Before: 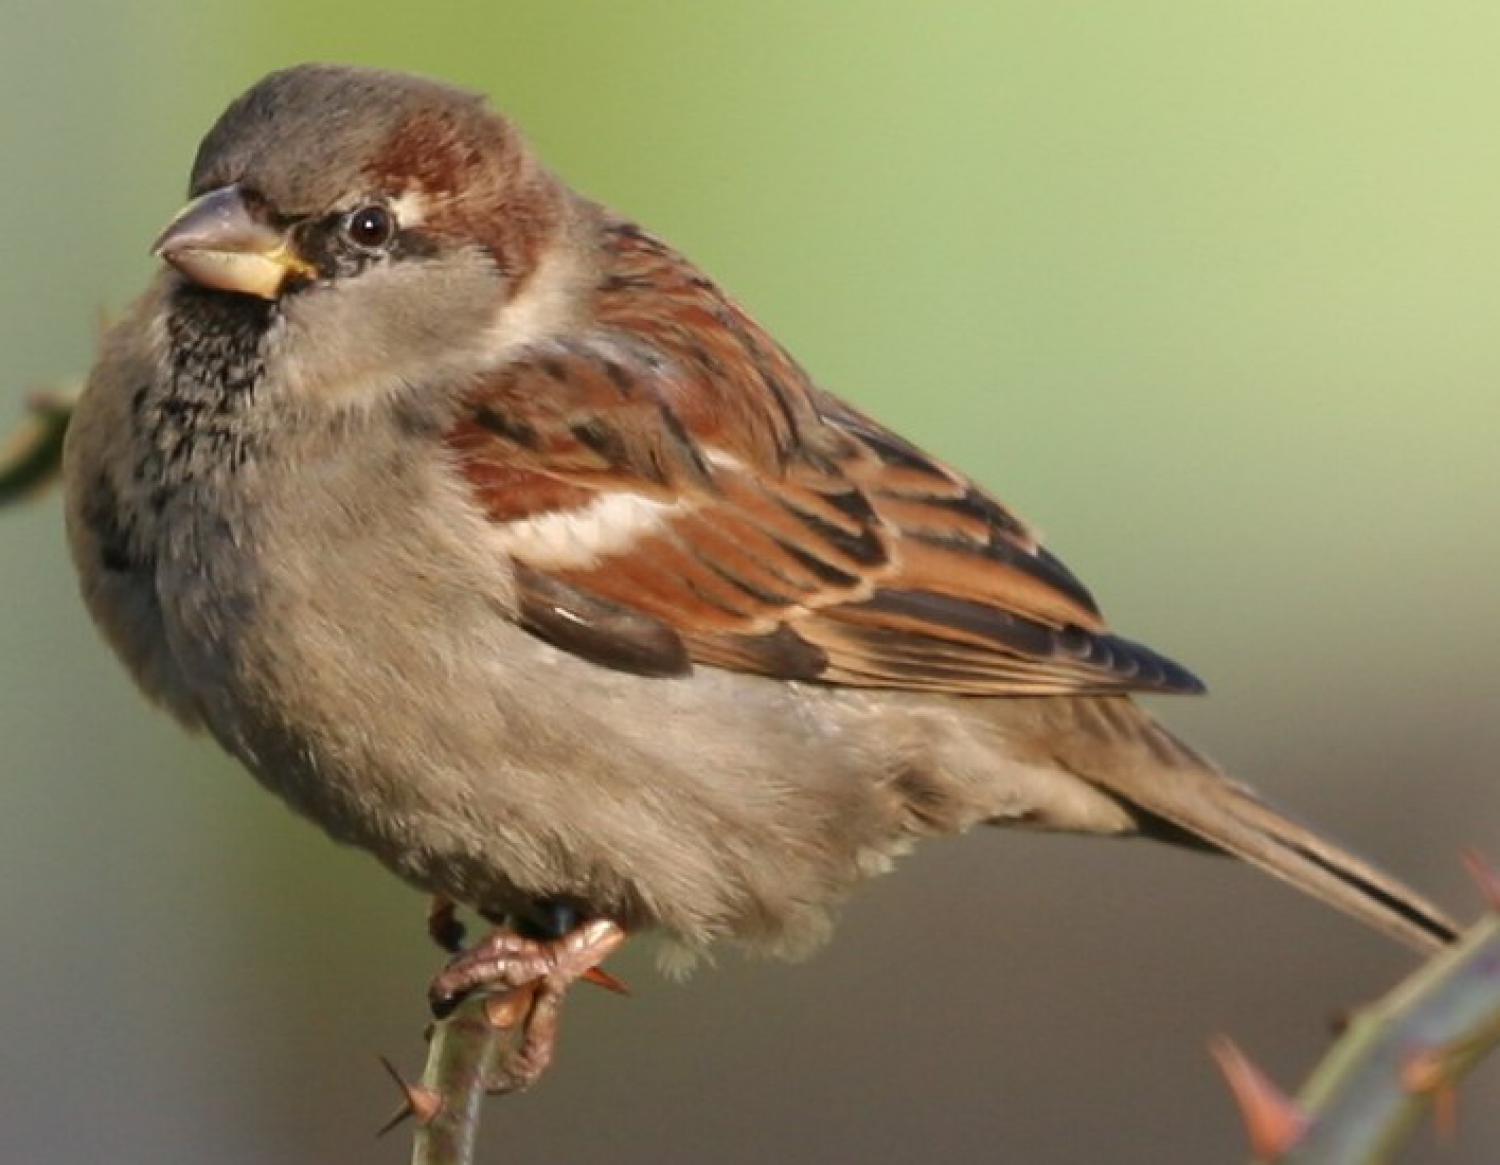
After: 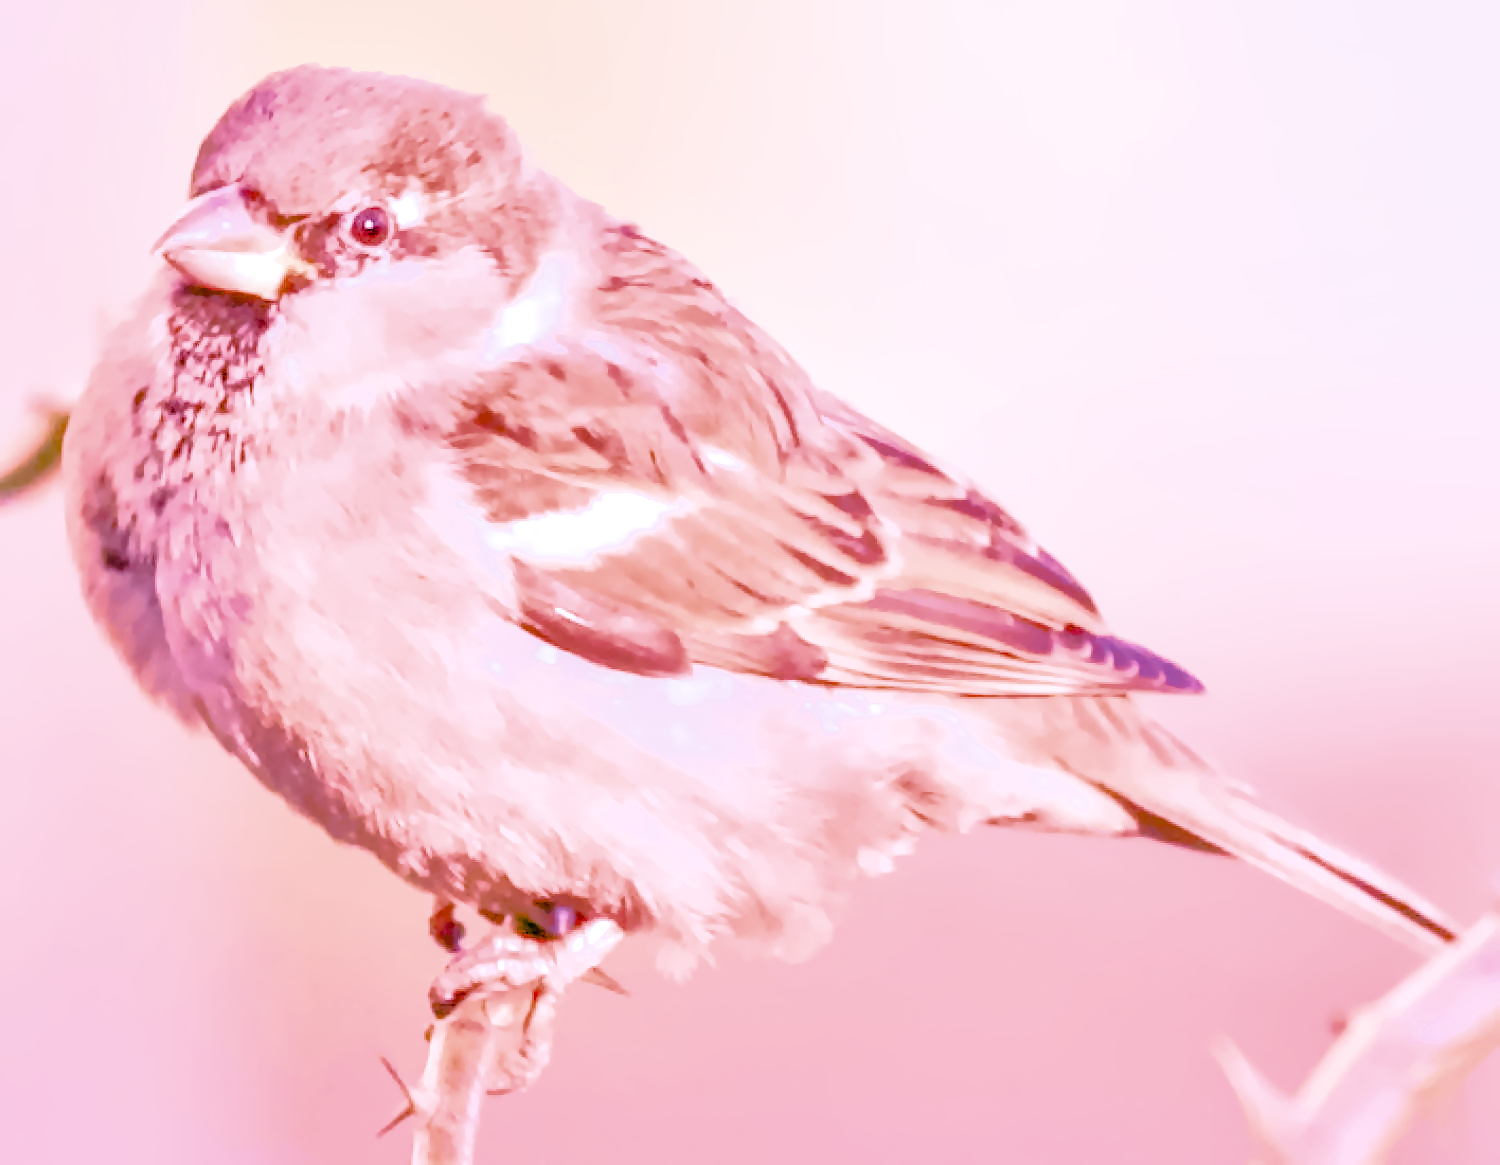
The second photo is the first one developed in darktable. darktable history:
local contrast: on, module defaults
color calibration: illuminant as shot in camera, x 0.358, y 0.373, temperature 4628.91 K
denoise (profiled): preserve shadows 1.52, scattering 0.002, a [-1, 0, 0], compensate highlight preservation false
filmic rgb: black relative exposure -7.65 EV, white relative exposure 4.56 EV, hardness 3.61, contrast 1.05
haze removal: compatibility mode true, adaptive false
highlight reconstruction: on, module defaults
hot pixels: on, module defaults
lens correction: scale 1, crop 1, focal 16, aperture 5.6, distance 1000, camera "Canon EOS RP", lens "Canon RF 16mm F2.8 STM"
shadows and highlights: on, module defaults
white balance: red 2.229, blue 1.46
velvia: on, module defaults
tone equalizer "contrast tone curve: soft": -8 EV -0.417 EV, -7 EV -0.389 EV, -6 EV -0.333 EV, -5 EV -0.222 EV, -3 EV 0.222 EV, -2 EV 0.333 EV, -1 EV 0.389 EV, +0 EV 0.417 EV, edges refinement/feathering 500, mask exposure compensation -1.57 EV, preserve details no
contrast equalizer "clarity": octaves 7, y [[0.6 ×6], [0.55 ×6], [0 ×6], [0 ×6], [0 ×6]]
color balance rgb "basic colorfulness: vibrant colors": perceptual saturation grading › global saturation 20%, perceptual saturation grading › highlights -25%, perceptual saturation grading › shadows 50%
exposure: black level correction 0, exposure 1.625 EV, compensate exposure bias true, compensate highlight preservation false
